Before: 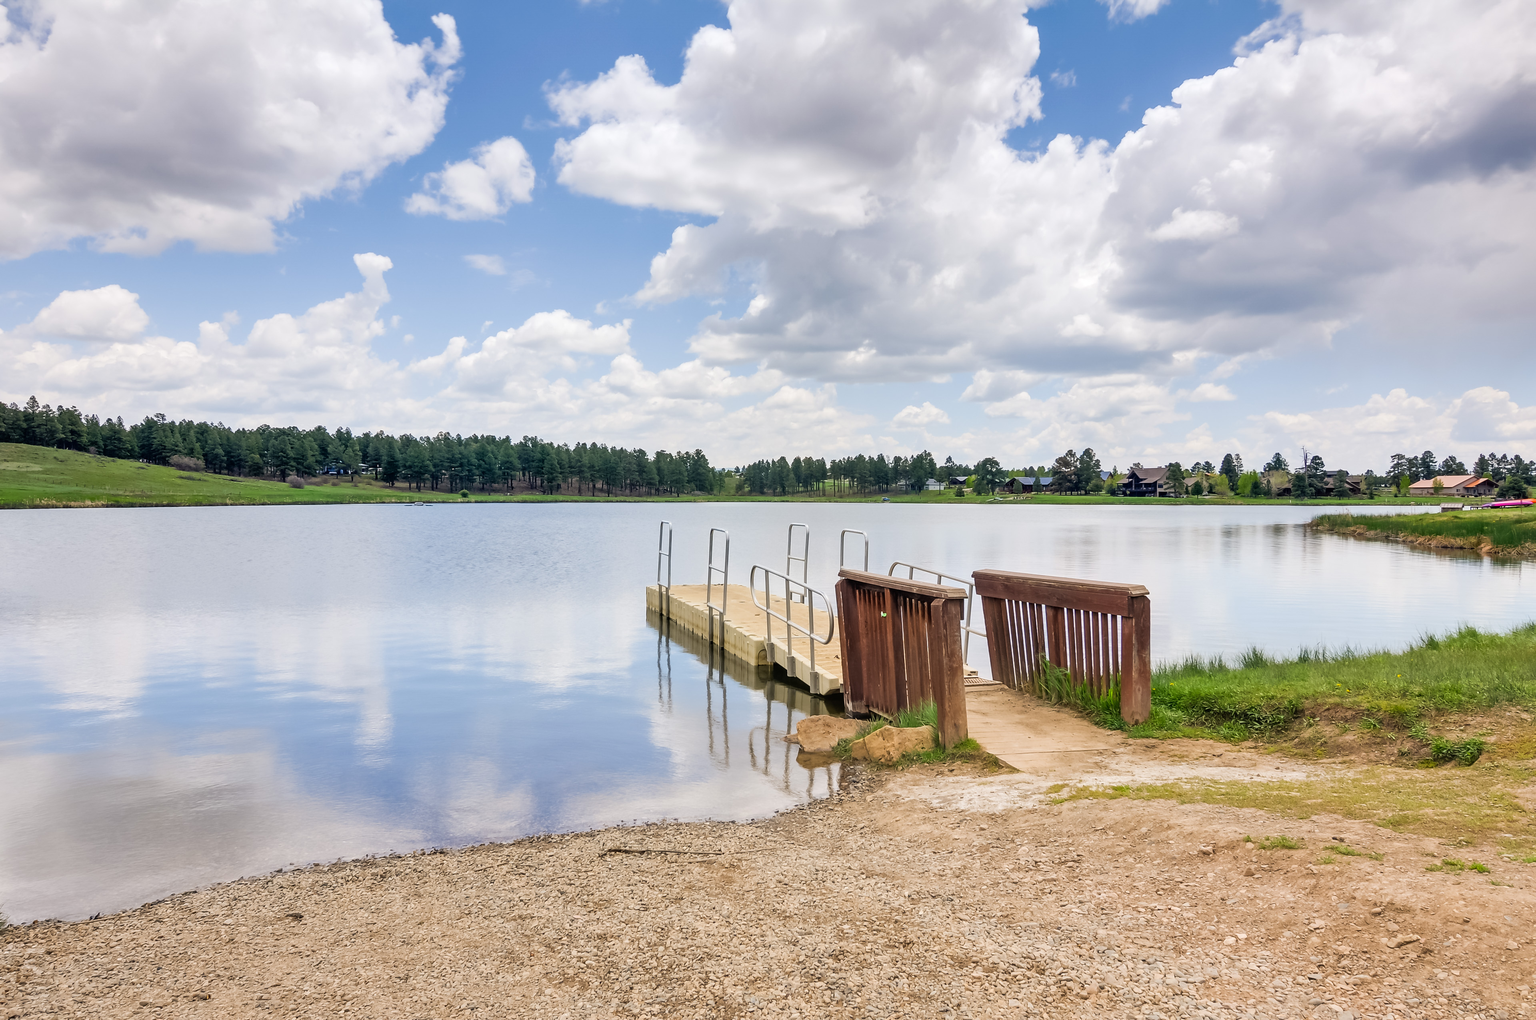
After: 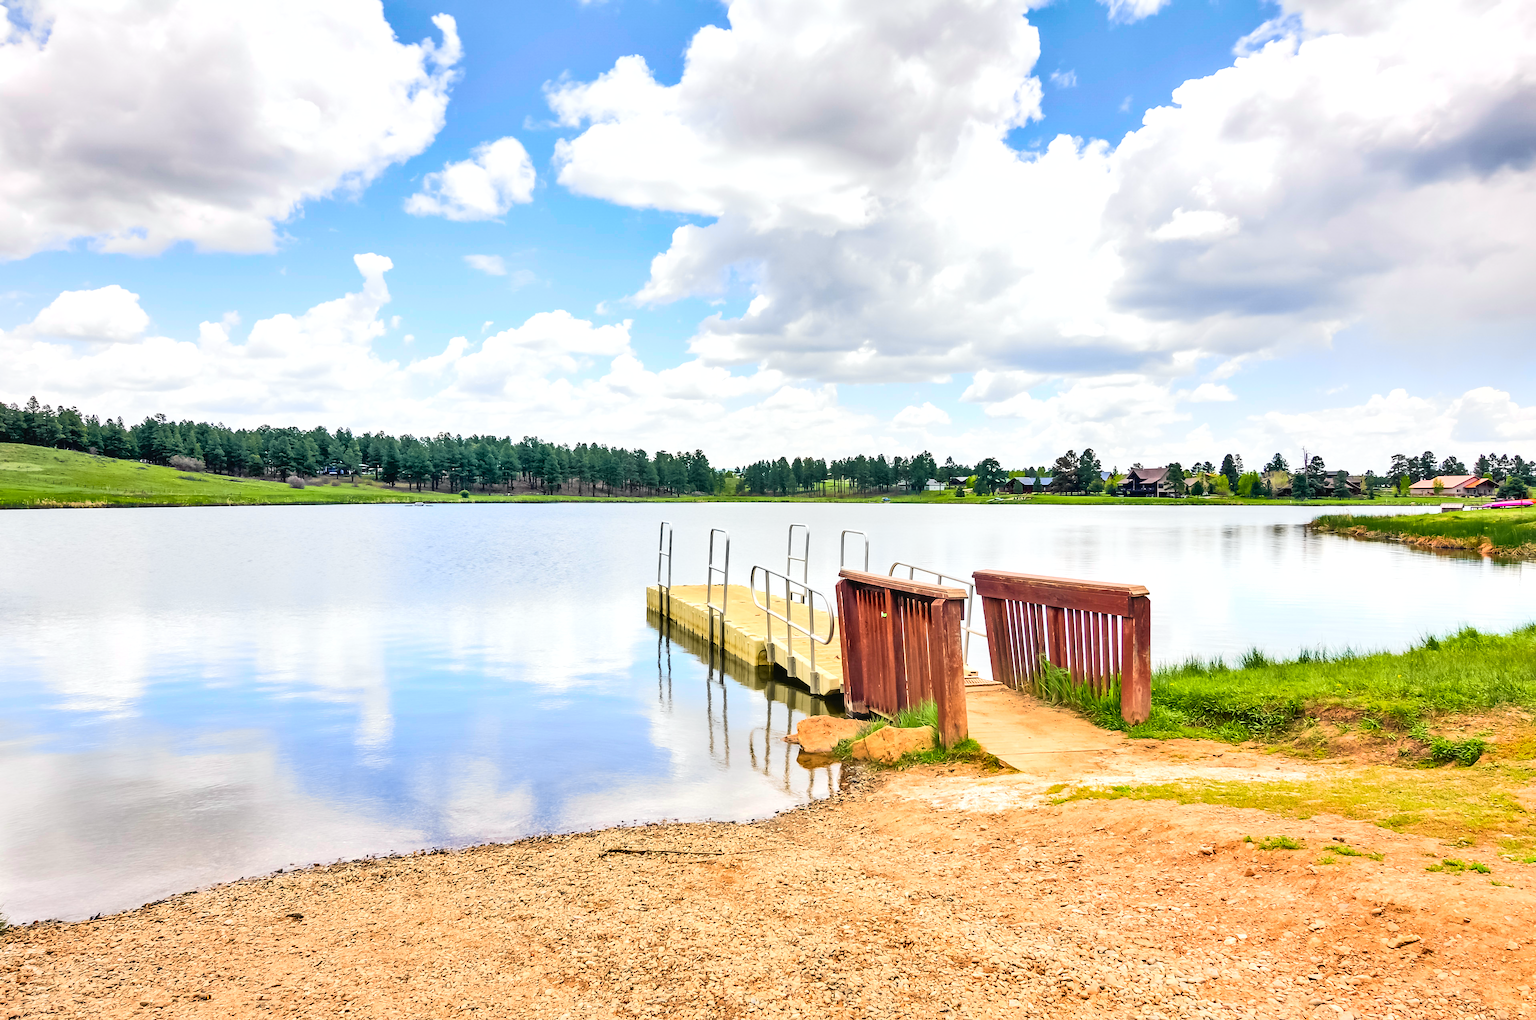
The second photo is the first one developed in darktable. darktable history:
exposure: exposure 0.647 EV, compensate exposure bias true, compensate highlight preservation false
shadows and highlights: white point adjustment 0.034, soften with gaussian
tone curve: curves: ch0 [(0, 0.012) (0.144, 0.137) (0.326, 0.386) (0.489, 0.573) (0.656, 0.763) (0.849, 0.902) (1, 0.974)]; ch1 [(0, 0) (0.366, 0.367) (0.475, 0.453) (0.494, 0.493) (0.504, 0.497) (0.544, 0.579) (0.562, 0.619) (0.622, 0.694) (1, 1)]; ch2 [(0, 0) (0.333, 0.346) (0.375, 0.375) (0.424, 0.43) (0.476, 0.492) (0.502, 0.503) (0.533, 0.541) (0.572, 0.615) (0.605, 0.656) (0.641, 0.709) (1, 1)], color space Lab, independent channels, preserve colors none
